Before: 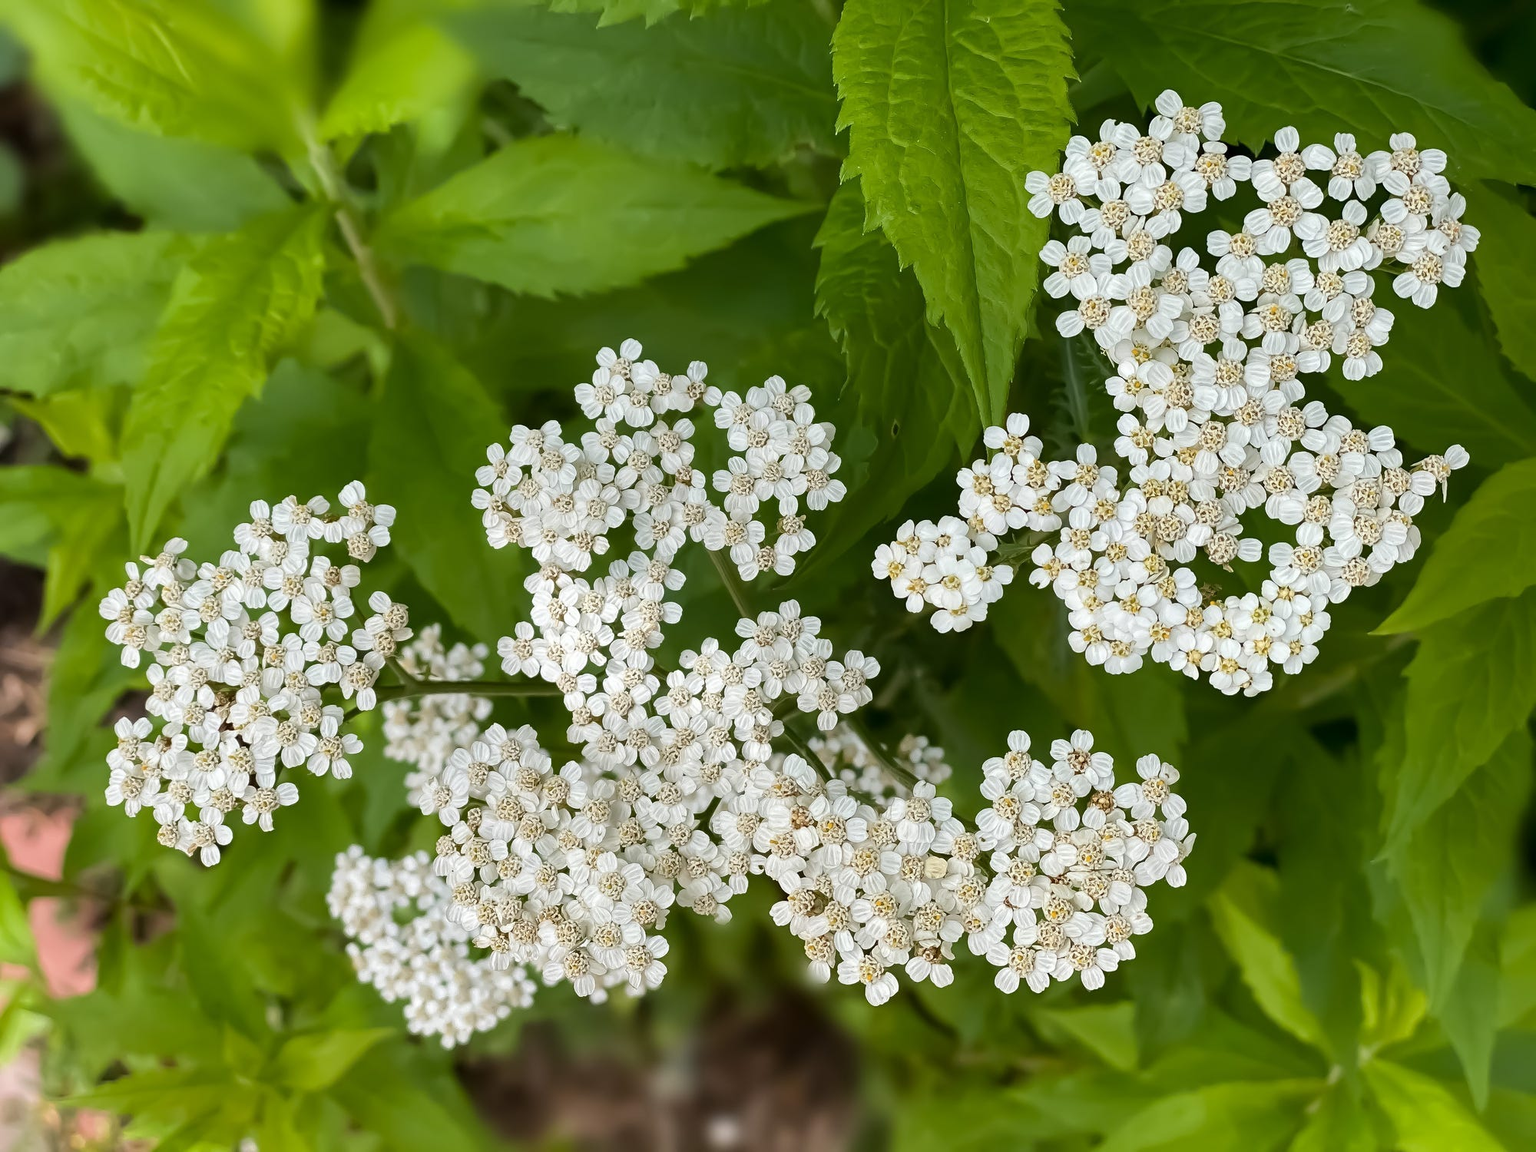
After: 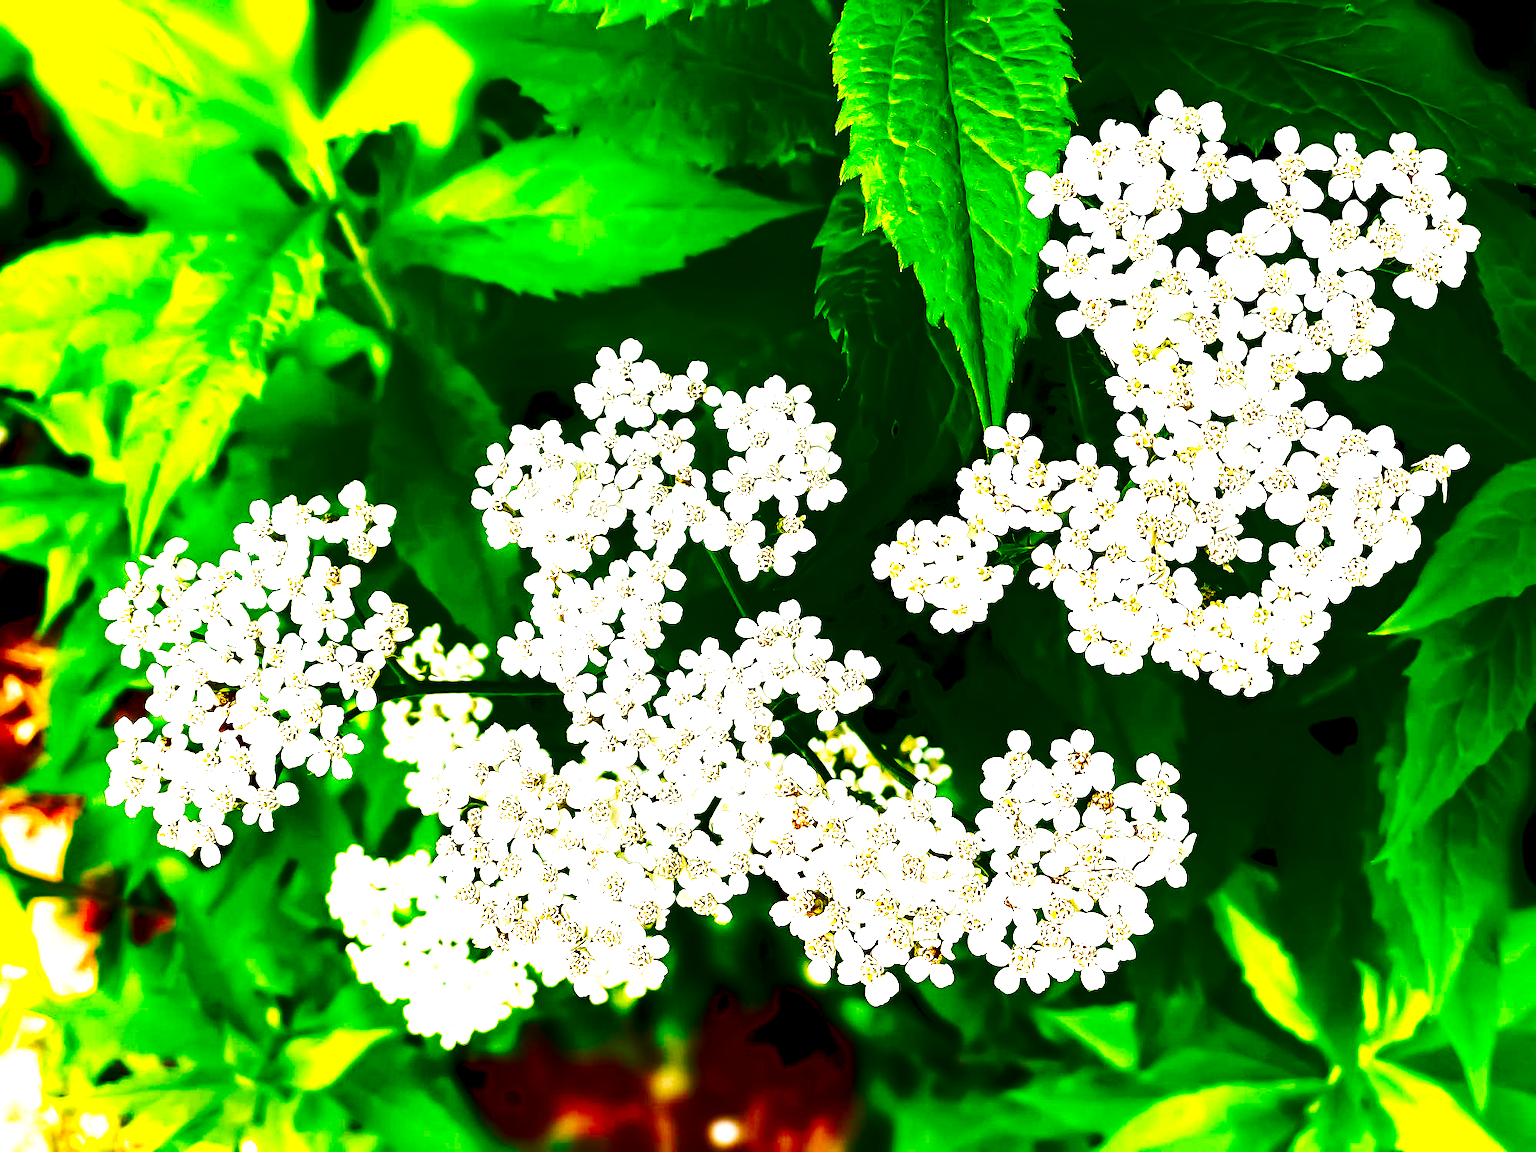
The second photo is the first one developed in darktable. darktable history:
tone curve: curves: ch0 [(0, 0) (0.003, 0.003) (0.011, 0.012) (0.025, 0.026) (0.044, 0.046) (0.069, 0.072) (0.1, 0.104) (0.136, 0.141) (0.177, 0.185) (0.224, 0.247) (0.277, 0.335) (0.335, 0.447) (0.399, 0.539) (0.468, 0.636) (0.543, 0.723) (0.623, 0.803) (0.709, 0.873) (0.801, 0.936) (0.898, 0.978) (1, 1)], preserve colors none
exposure: black level correction 0.016, exposure 1.774 EV, compensate highlight preservation false
contrast brightness saturation: brightness -1, saturation 1
color balance rgb: linear chroma grading › global chroma 15%, perceptual saturation grading › global saturation 30%
